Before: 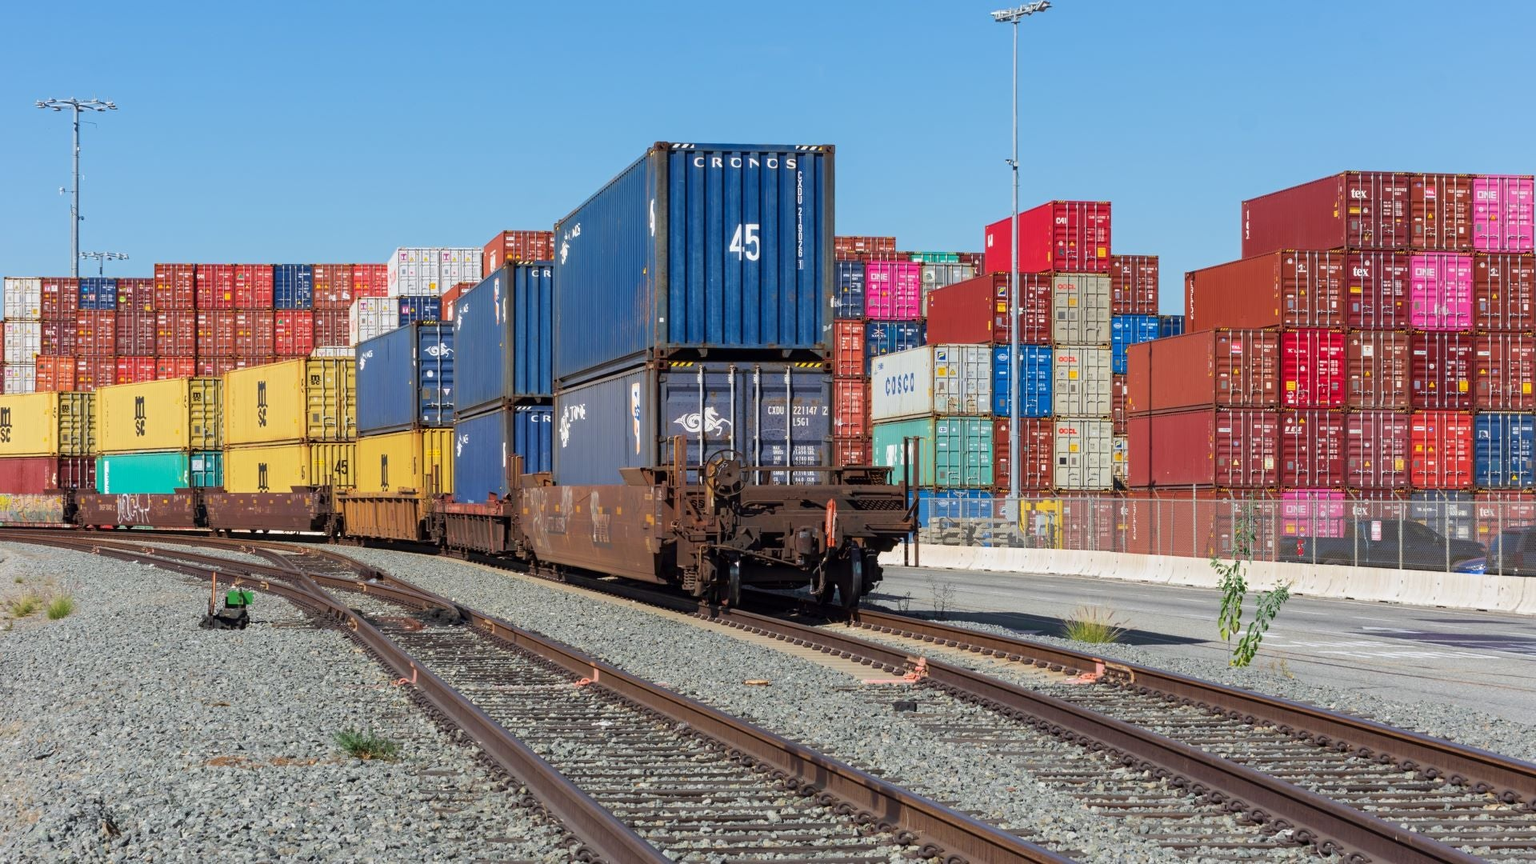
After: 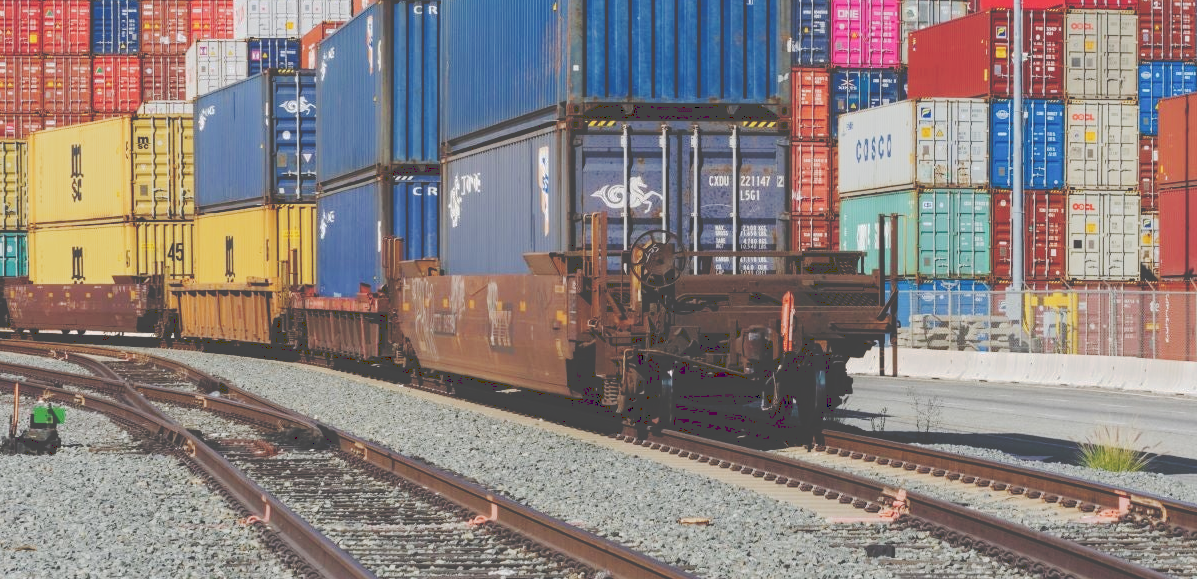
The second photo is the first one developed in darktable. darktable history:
tone curve: curves: ch0 [(0, 0) (0.003, 0.272) (0.011, 0.275) (0.025, 0.275) (0.044, 0.278) (0.069, 0.282) (0.1, 0.284) (0.136, 0.287) (0.177, 0.294) (0.224, 0.314) (0.277, 0.347) (0.335, 0.403) (0.399, 0.473) (0.468, 0.552) (0.543, 0.622) (0.623, 0.69) (0.709, 0.756) (0.801, 0.818) (0.898, 0.865) (1, 1)], preserve colors none
exposure: exposure -0.03 EV, compensate exposure bias true, compensate highlight preservation false
crop: left 13.09%, top 30.803%, right 24.556%, bottom 15.501%
